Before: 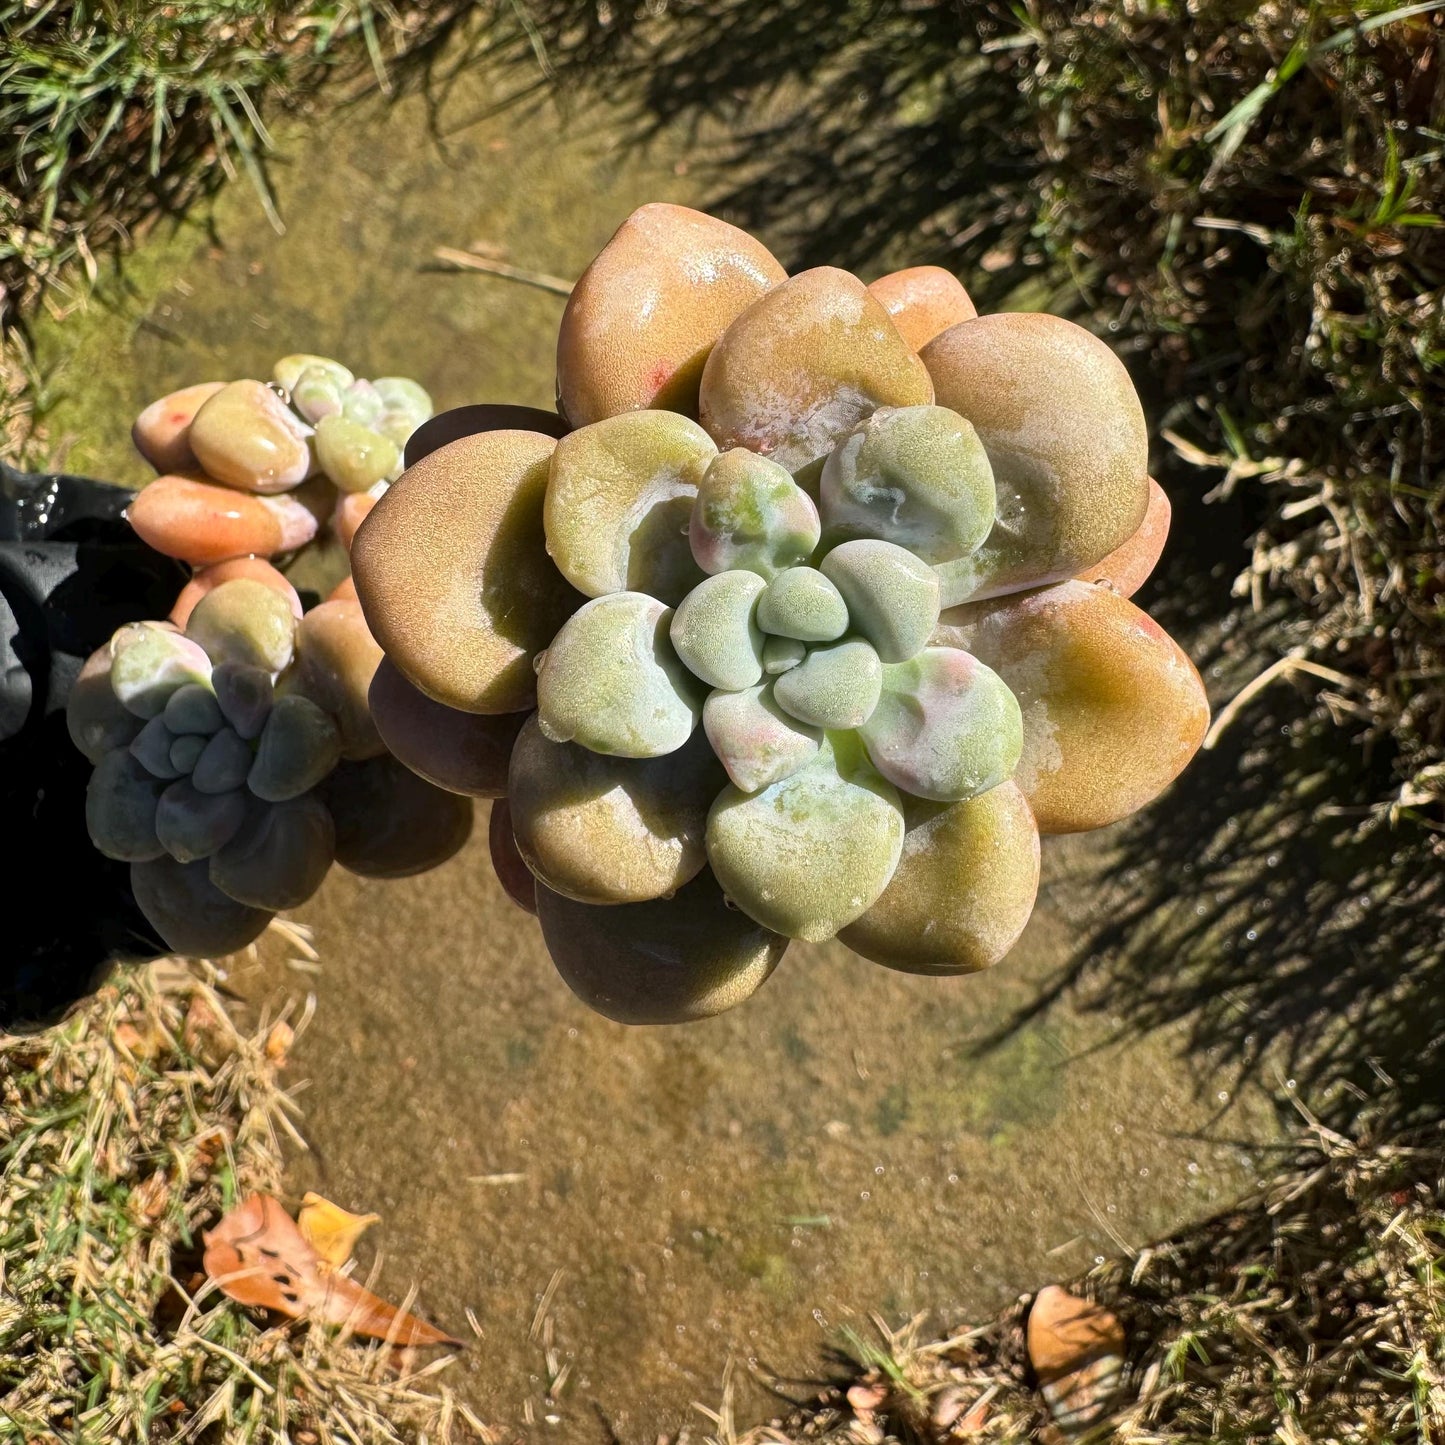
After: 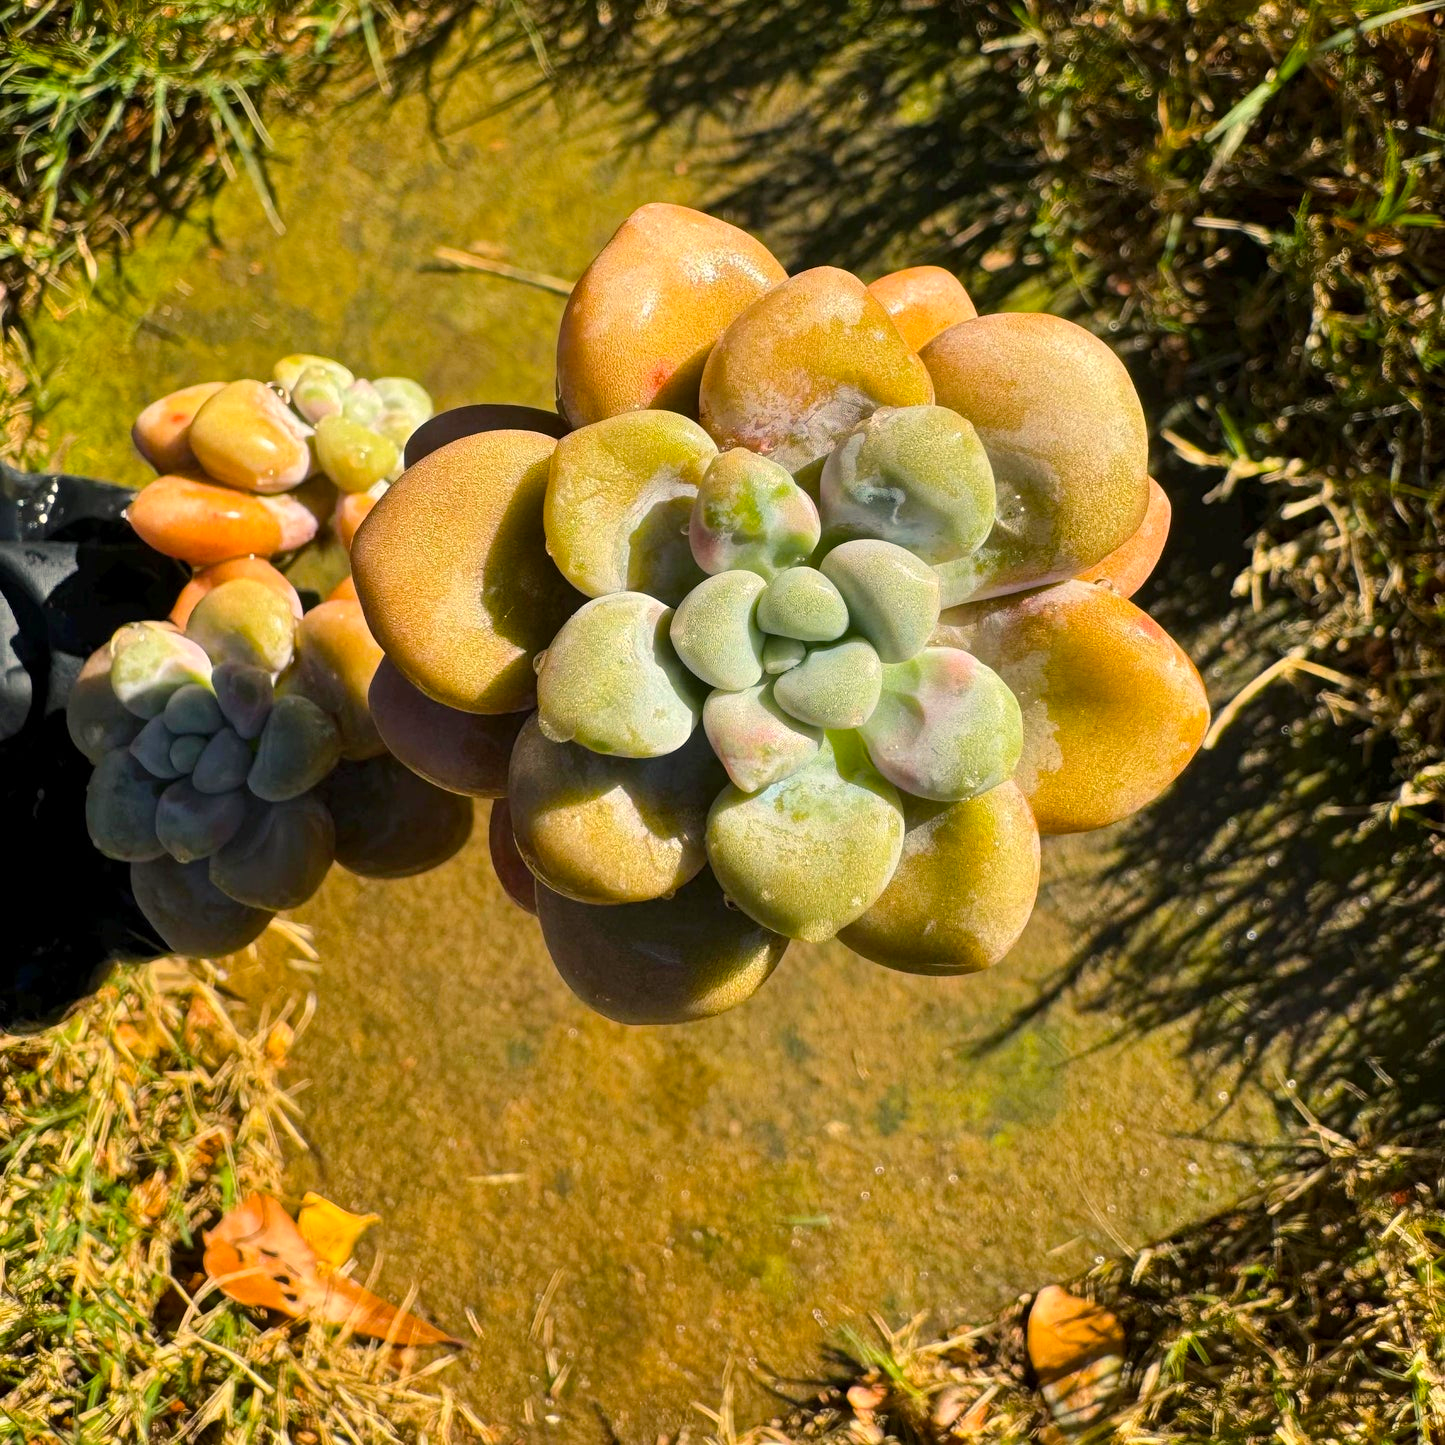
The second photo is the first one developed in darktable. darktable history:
color balance rgb: highlights gain › chroma 3.097%, highlights gain › hue 76.07°, linear chroma grading › global chroma 0.266%, perceptual saturation grading › global saturation 29.757%, perceptual brilliance grading › mid-tones 9.409%, perceptual brilliance grading › shadows 14.653%, global vibrance 20%
